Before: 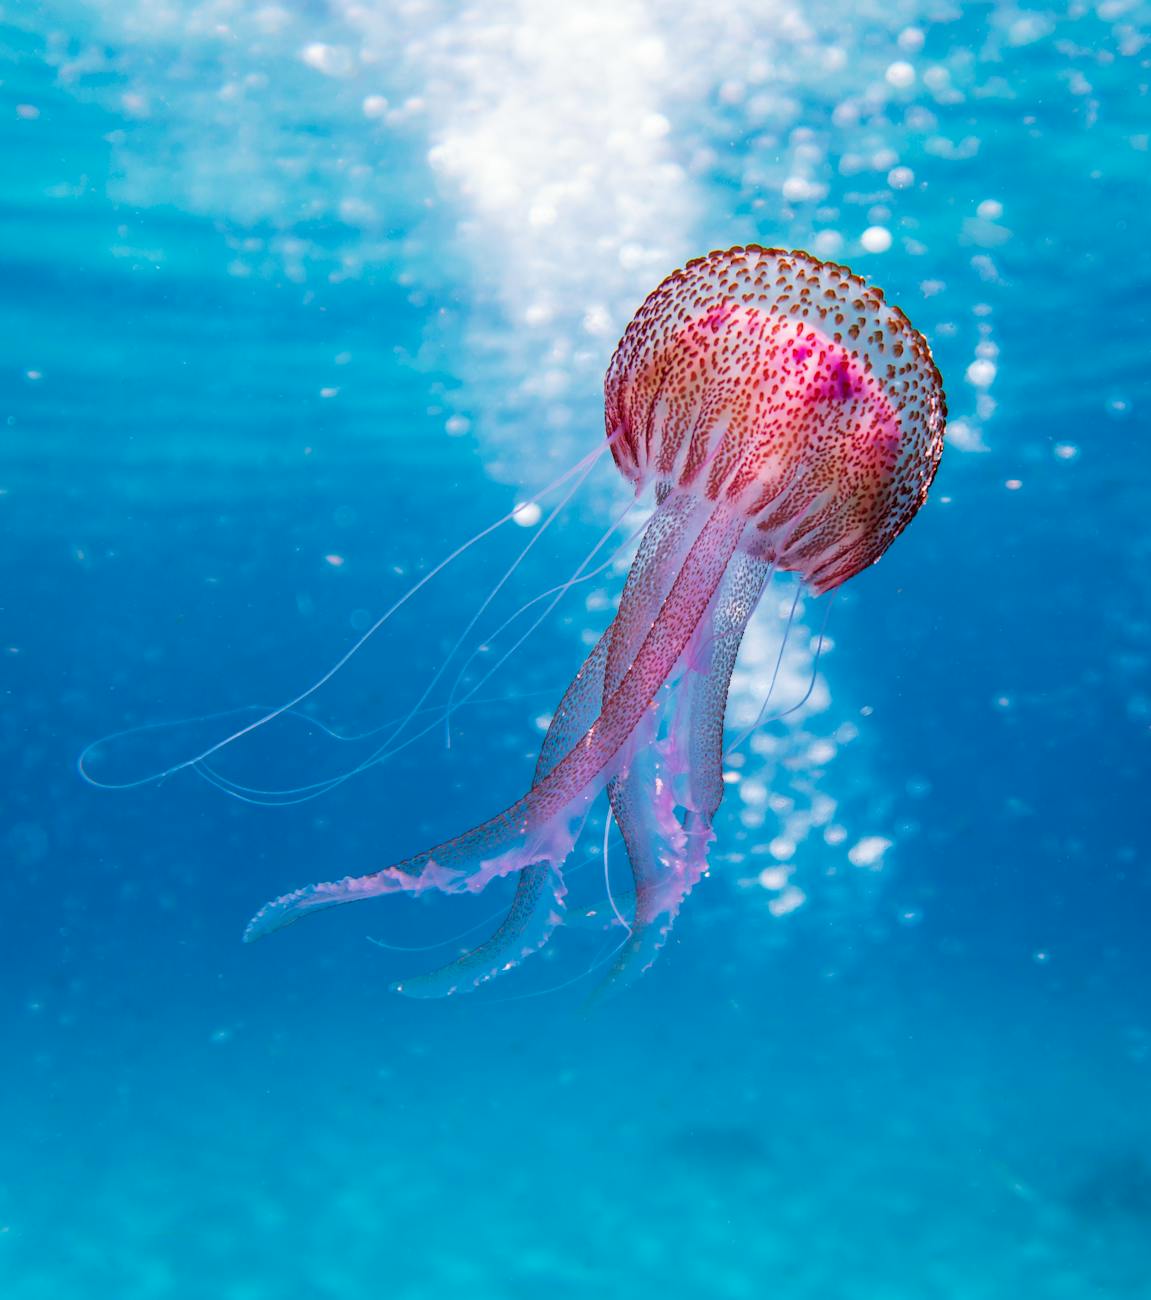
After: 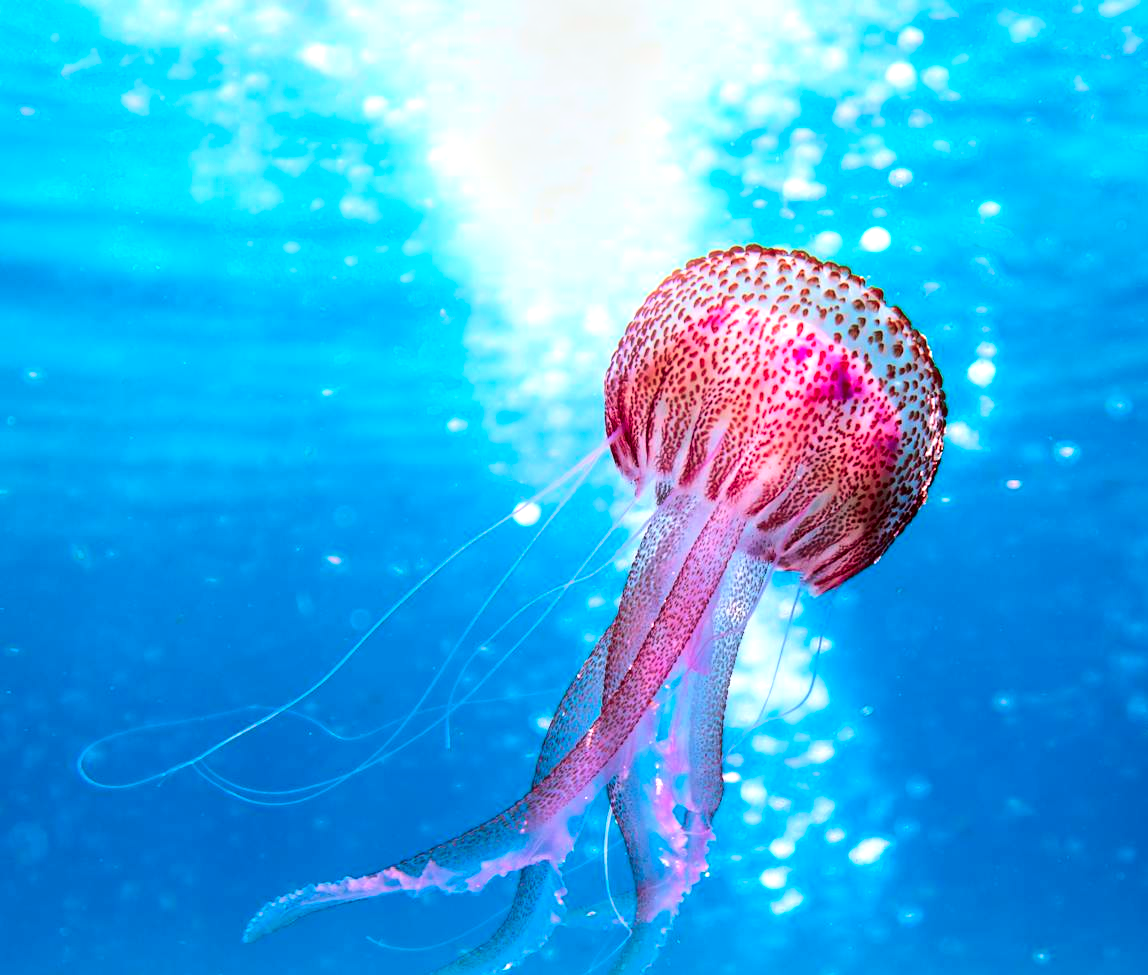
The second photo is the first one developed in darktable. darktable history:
bloom: size 9%, threshold 100%, strength 7%
crop: bottom 24.967%
tone equalizer: -8 EV -0.75 EV, -7 EV -0.7 EV, -6 EV -0.6 EV, -5 EV -0.4 EV, -3 EV 0.4 EV, -2 EV 0.6 EV, -1 EV 0.7 EV, +0 EV 0.75 EV, edges refinement/feathering 500, mask exposure compensation -1.57 EV, preserve details no
tone curve: curves: ch0 [(0, 0) (0.059, 0.027) (0.162, 0.125) (0.304, 0.279) (0.547, 0.532) (0.828, 0.815) (1, 0.983)]; ch1 [(0, 0) (0.23, 0.166) (0.34, 0.298) (0.371, 0.334) (0.435, 0.413) (0.477, 0.469) (0.499, 0.498) (0.529, 0.544) (0.559, 0.587) (0.743, 0.798) (1, 1)]; ch2 [(0, 0) (0.431, 0.414) (0.498, 0.503) (0.524, 0.531) (0.568, 0.567) (0.6, 0.597) (0.643, 0.631) (0.74, 0.721) (1, 1)], color space Lab, independent channels, preserve colors none
